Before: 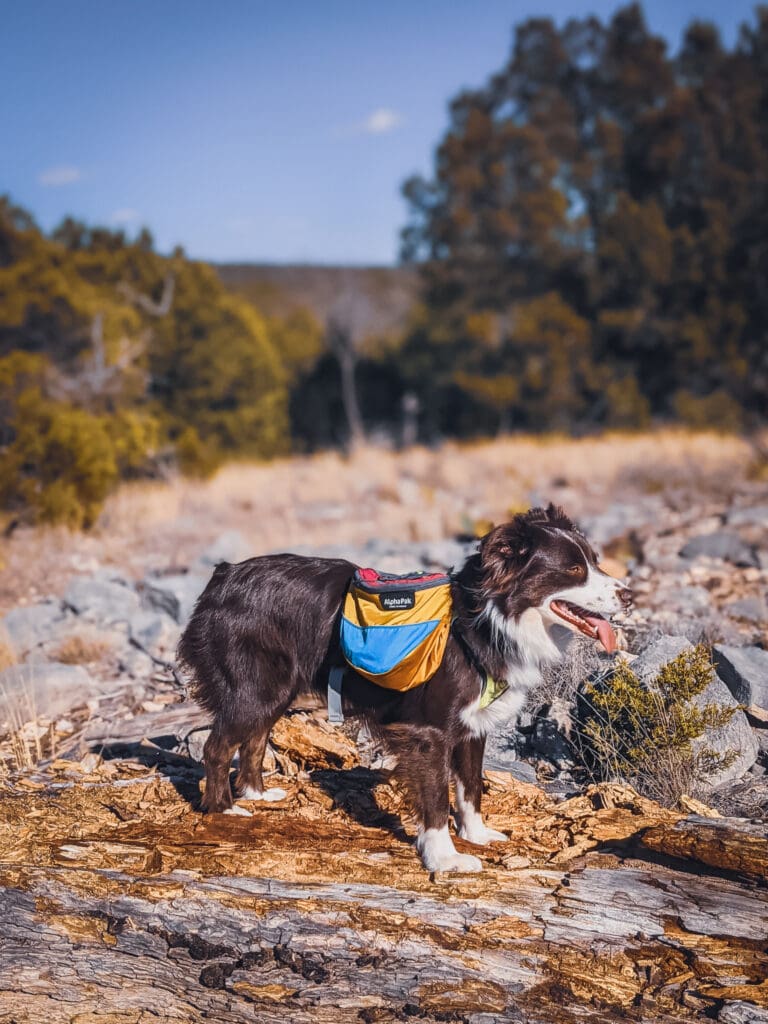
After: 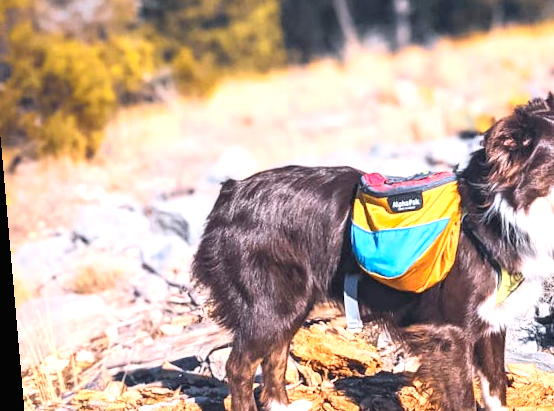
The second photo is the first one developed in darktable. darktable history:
rotate and perspective: rotation -5°, crop left 0.05, crop right 0.952, crop top 0.11, crop bottom 0.89
contrast brightness saturation: contrast 0.2, brightness 0.15, saturation 0.14
crop: top 36.498%, right 27.964%, bottom 14.995%
exposure: black level correction 0, exposure 1.1 EV, compensate exposure bias true, compensate highlight preservation false
